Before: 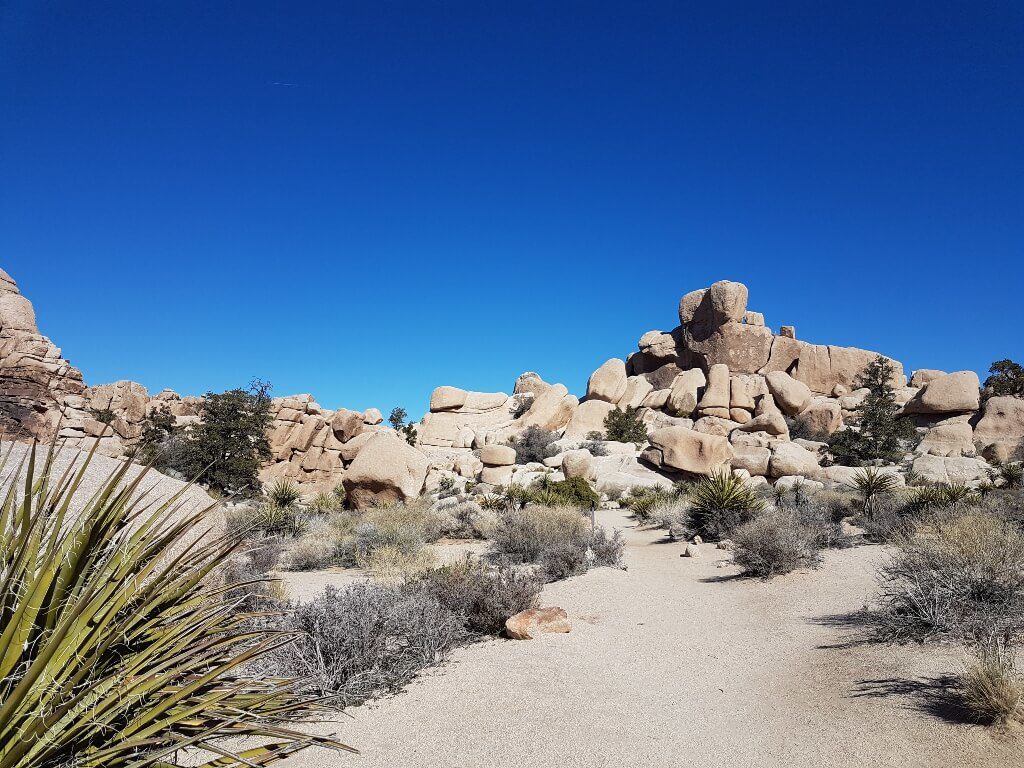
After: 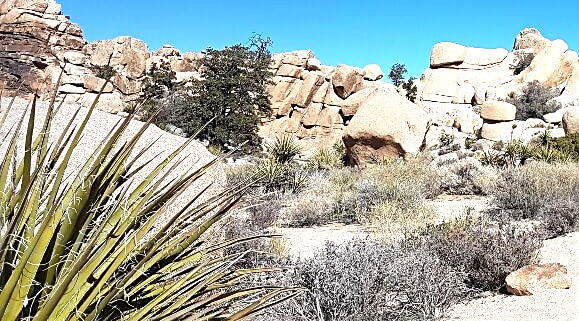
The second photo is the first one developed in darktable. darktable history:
exposure: black level correction 0, exposure 0.703 EV, compensate exposure bias true, compensate highlight preservation false
sharpen: on, module defaults
tone equalizer: edges refinement/feathering 500, mask exposure compensation -1.57 EV, preserve details no
crop: top 44.804%, right 43.394%, bottom 13.29%
